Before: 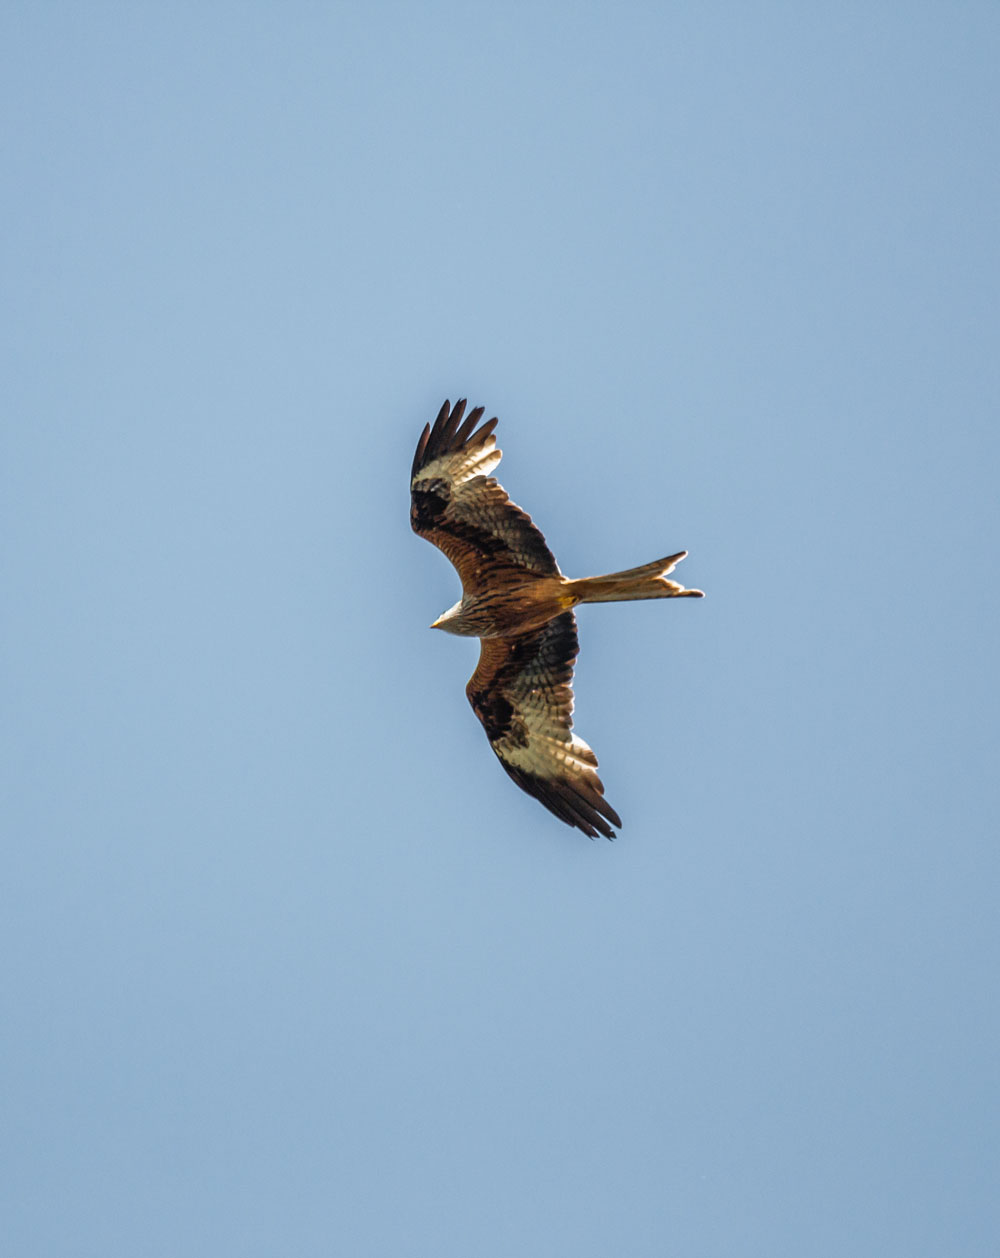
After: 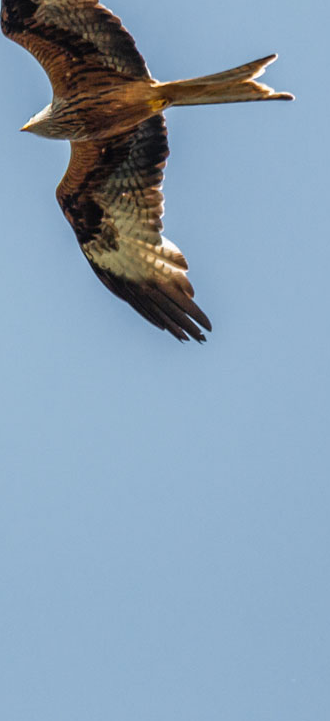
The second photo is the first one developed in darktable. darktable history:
crop: left 41.047%, top 39.537%, right 25.926%, bottom 3.142%
